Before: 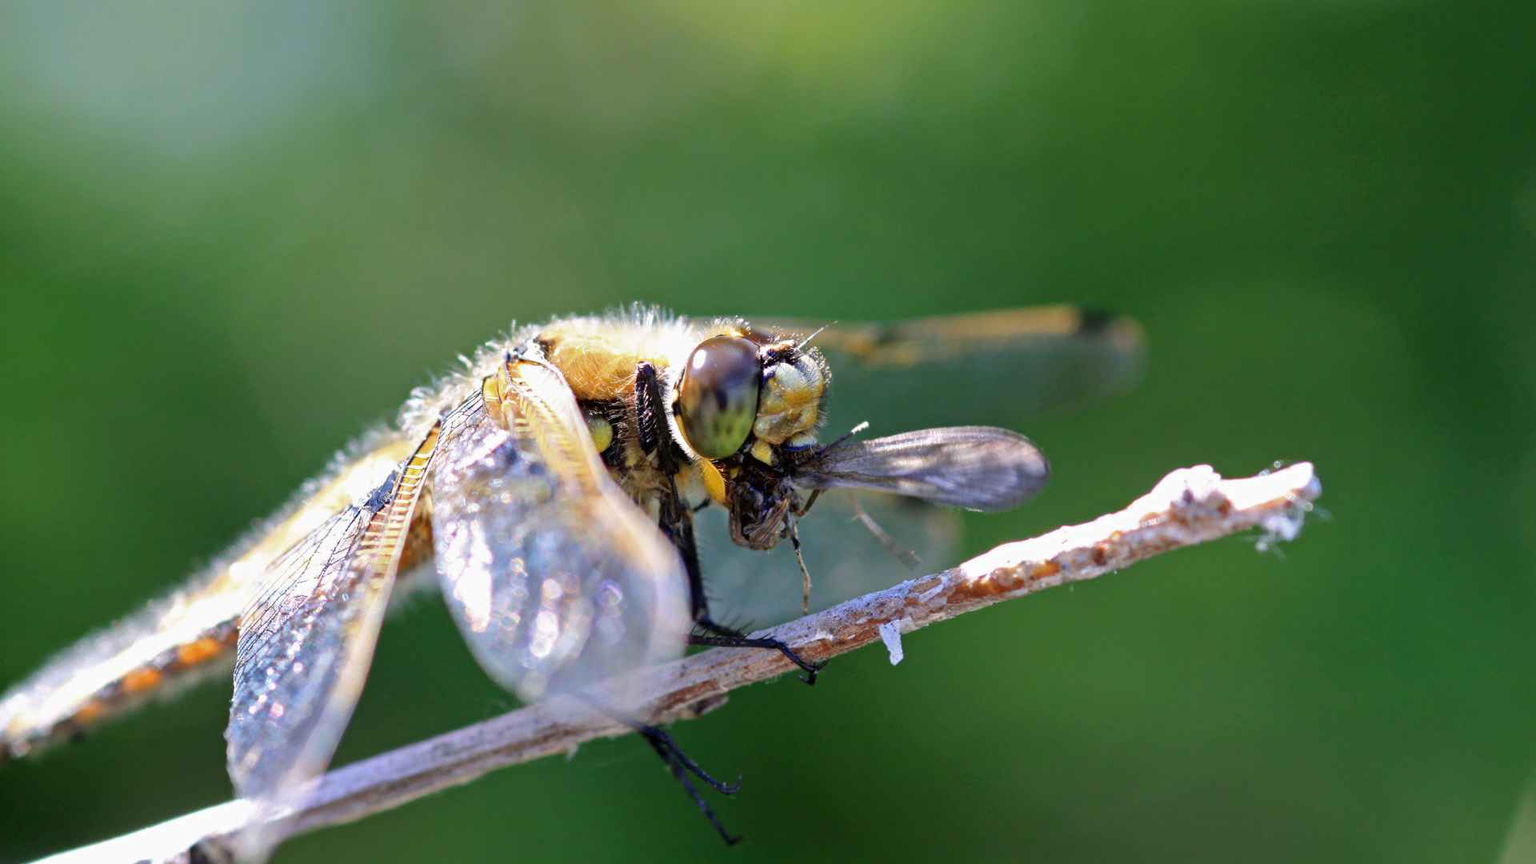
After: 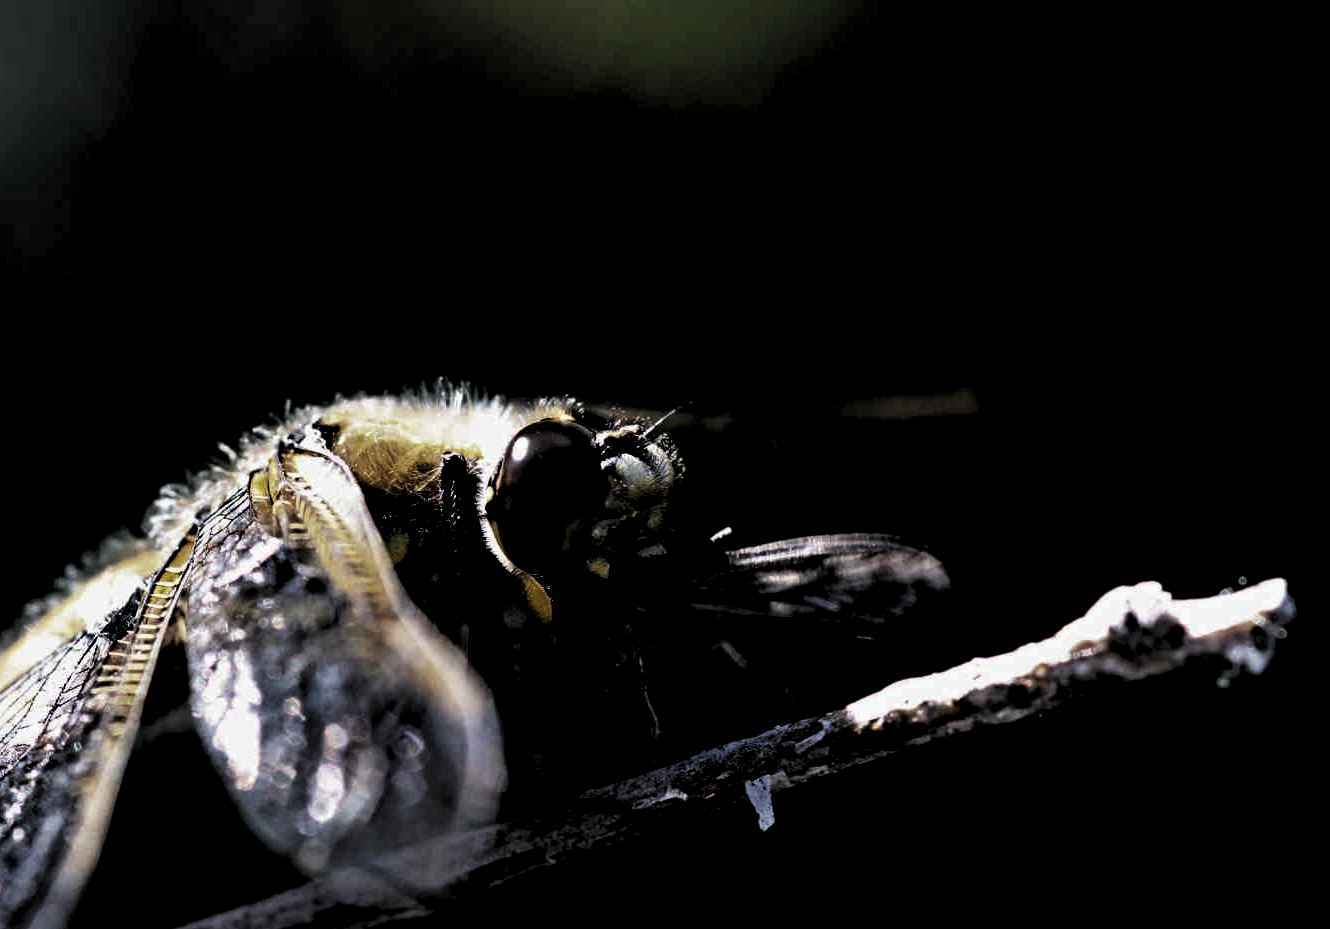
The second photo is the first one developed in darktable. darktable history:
crop: left 18.479%, right 12.2%, bottom 13.971%
levels: levels [0.514, 0.759, 1]
